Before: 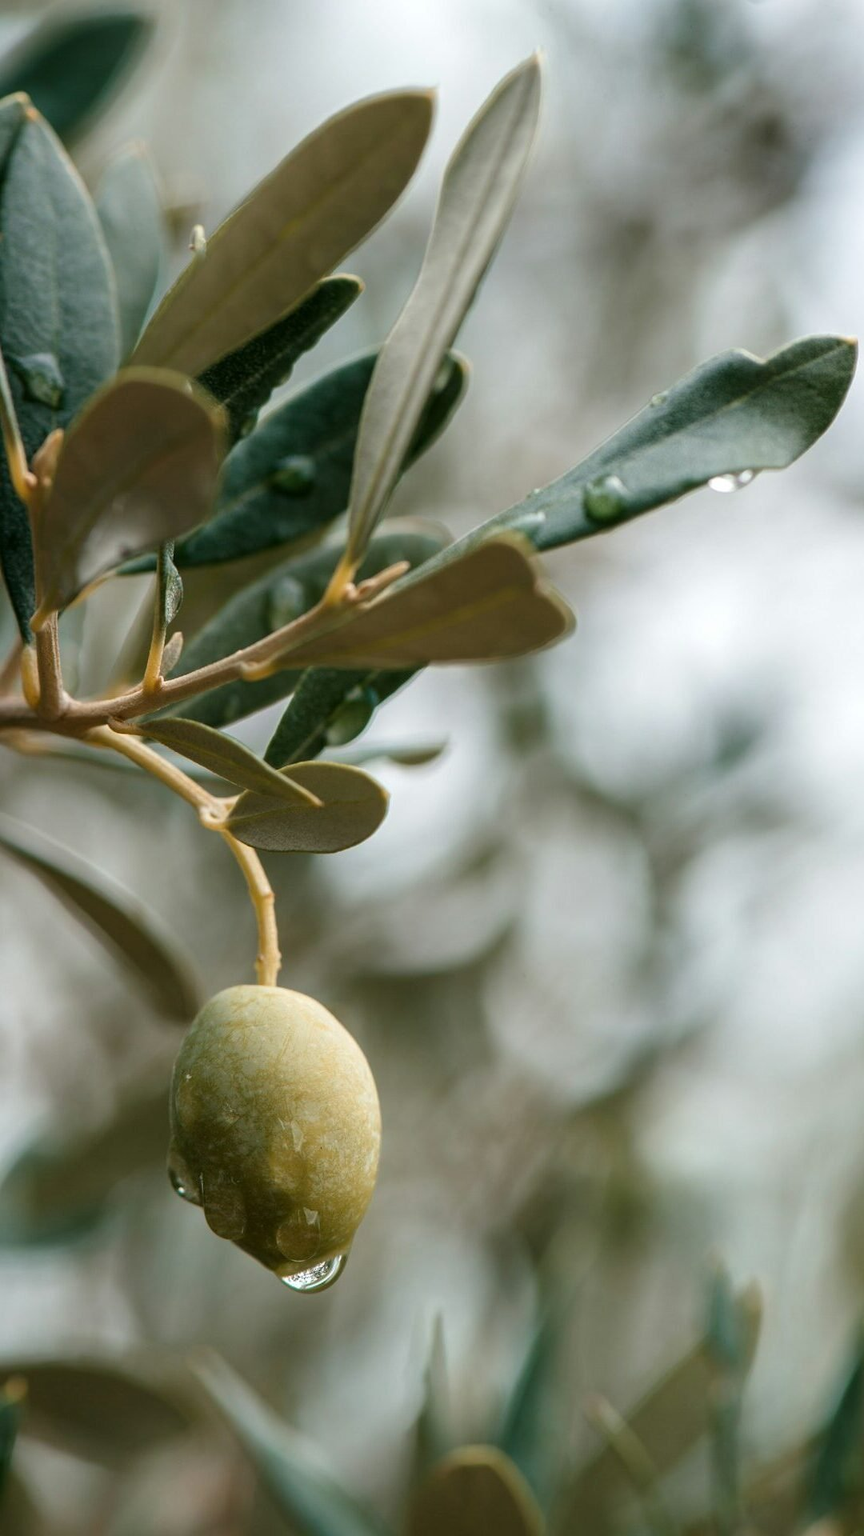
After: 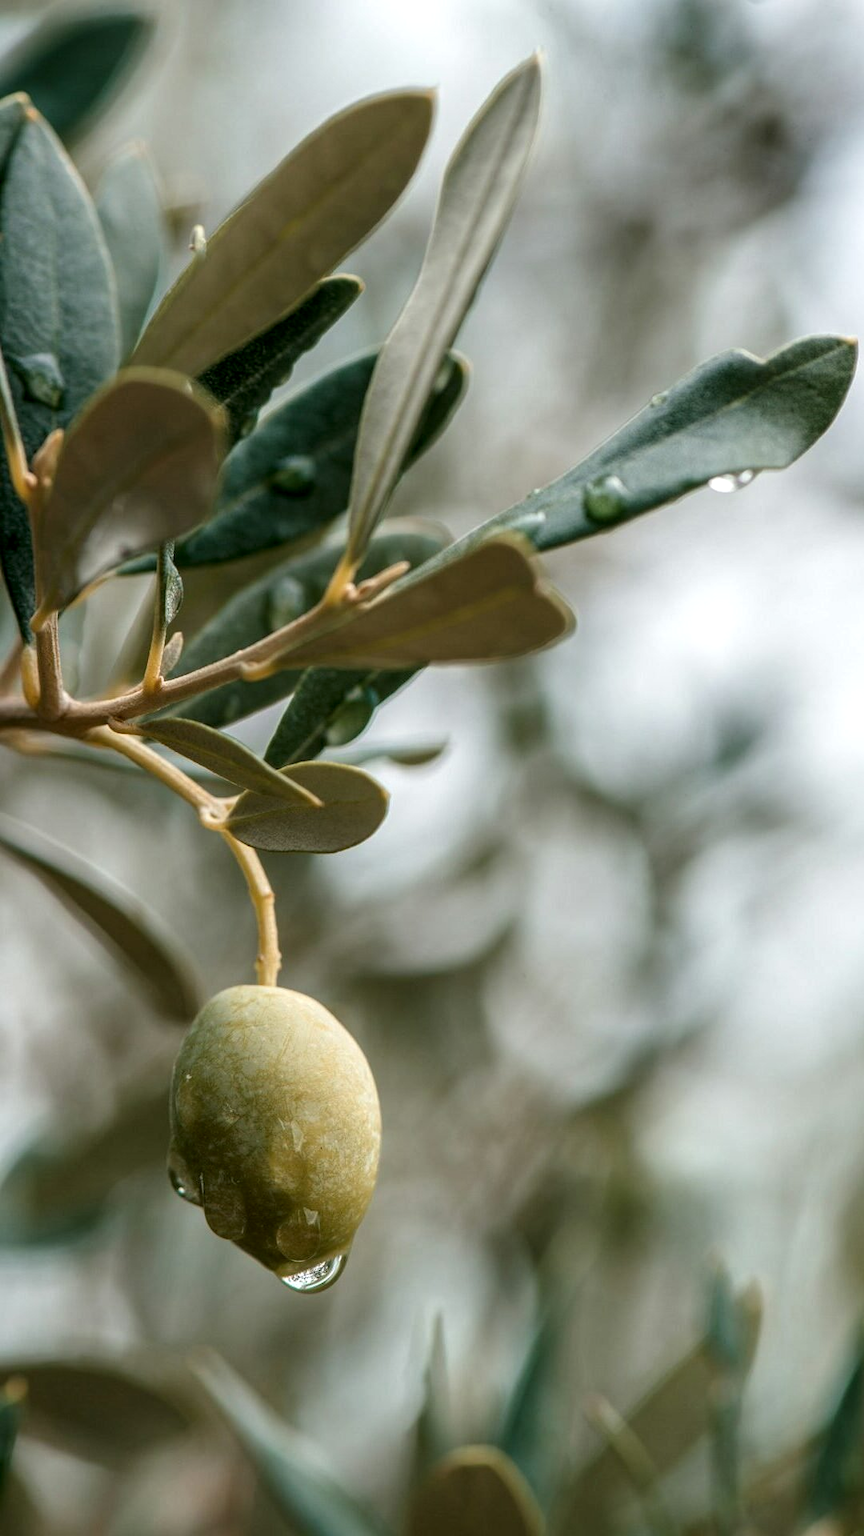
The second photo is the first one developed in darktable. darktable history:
local contrast: on, module defaults
exposure: exposure 0.03 EV, compensate exposure bias true, compensate highlight preservation false
